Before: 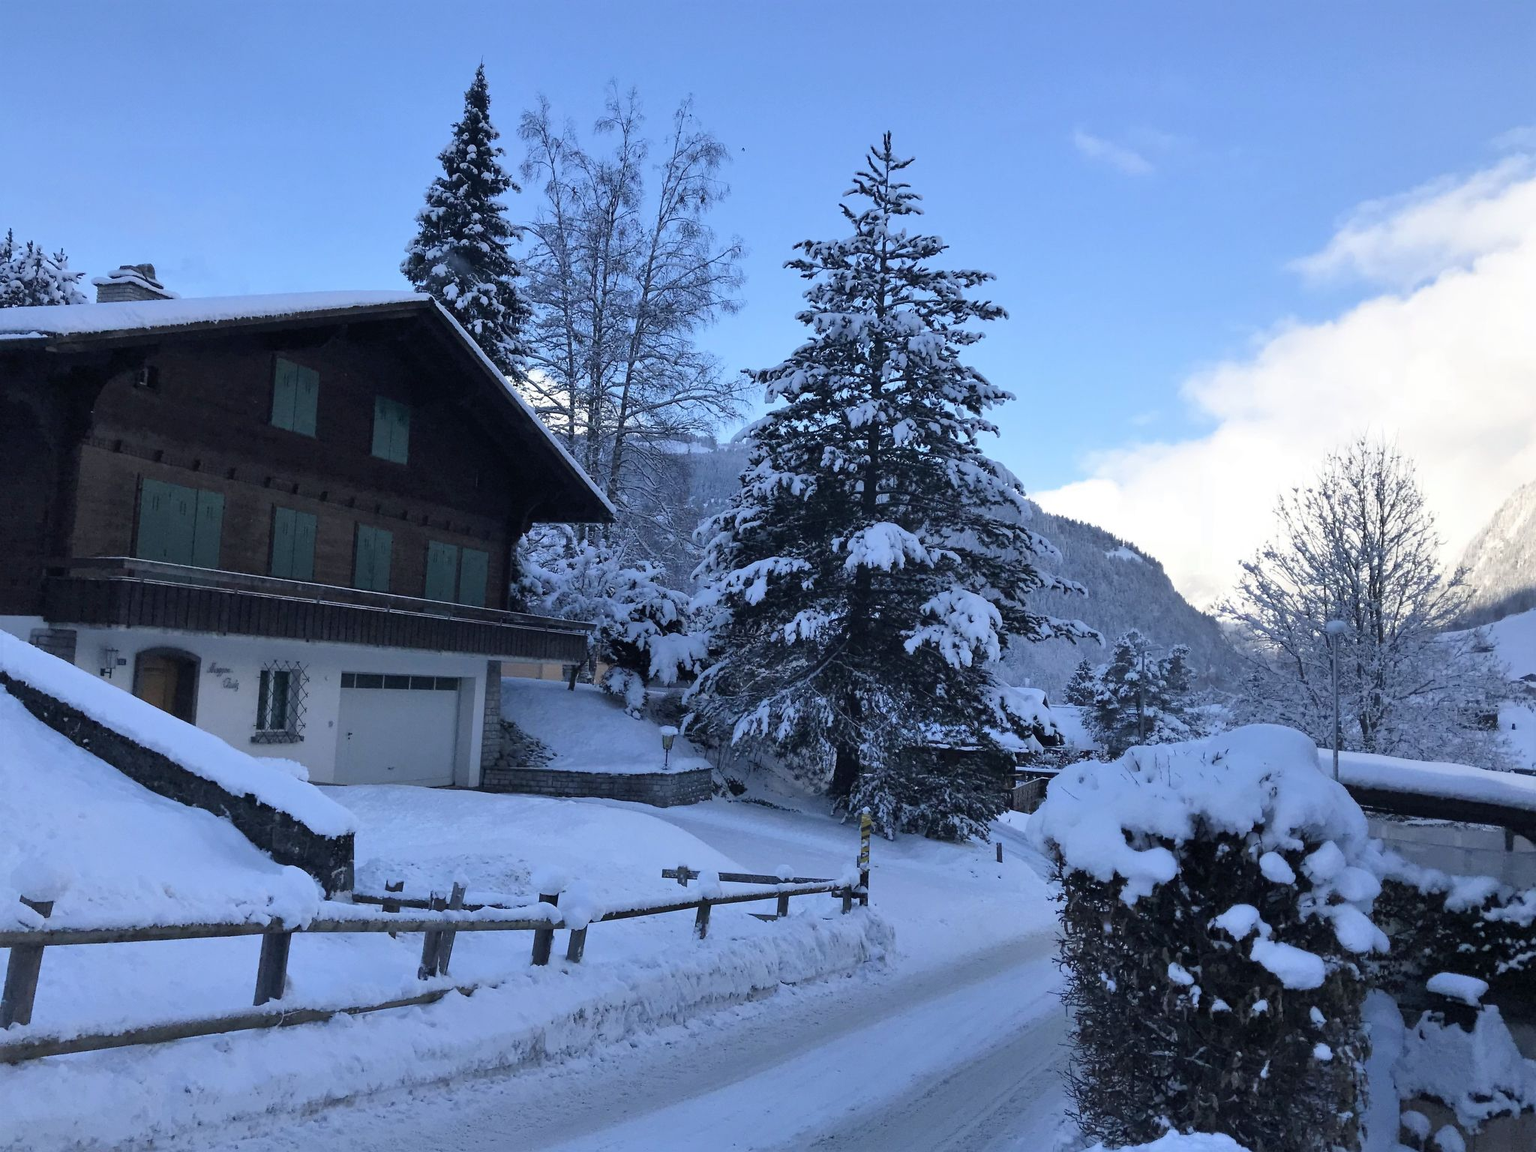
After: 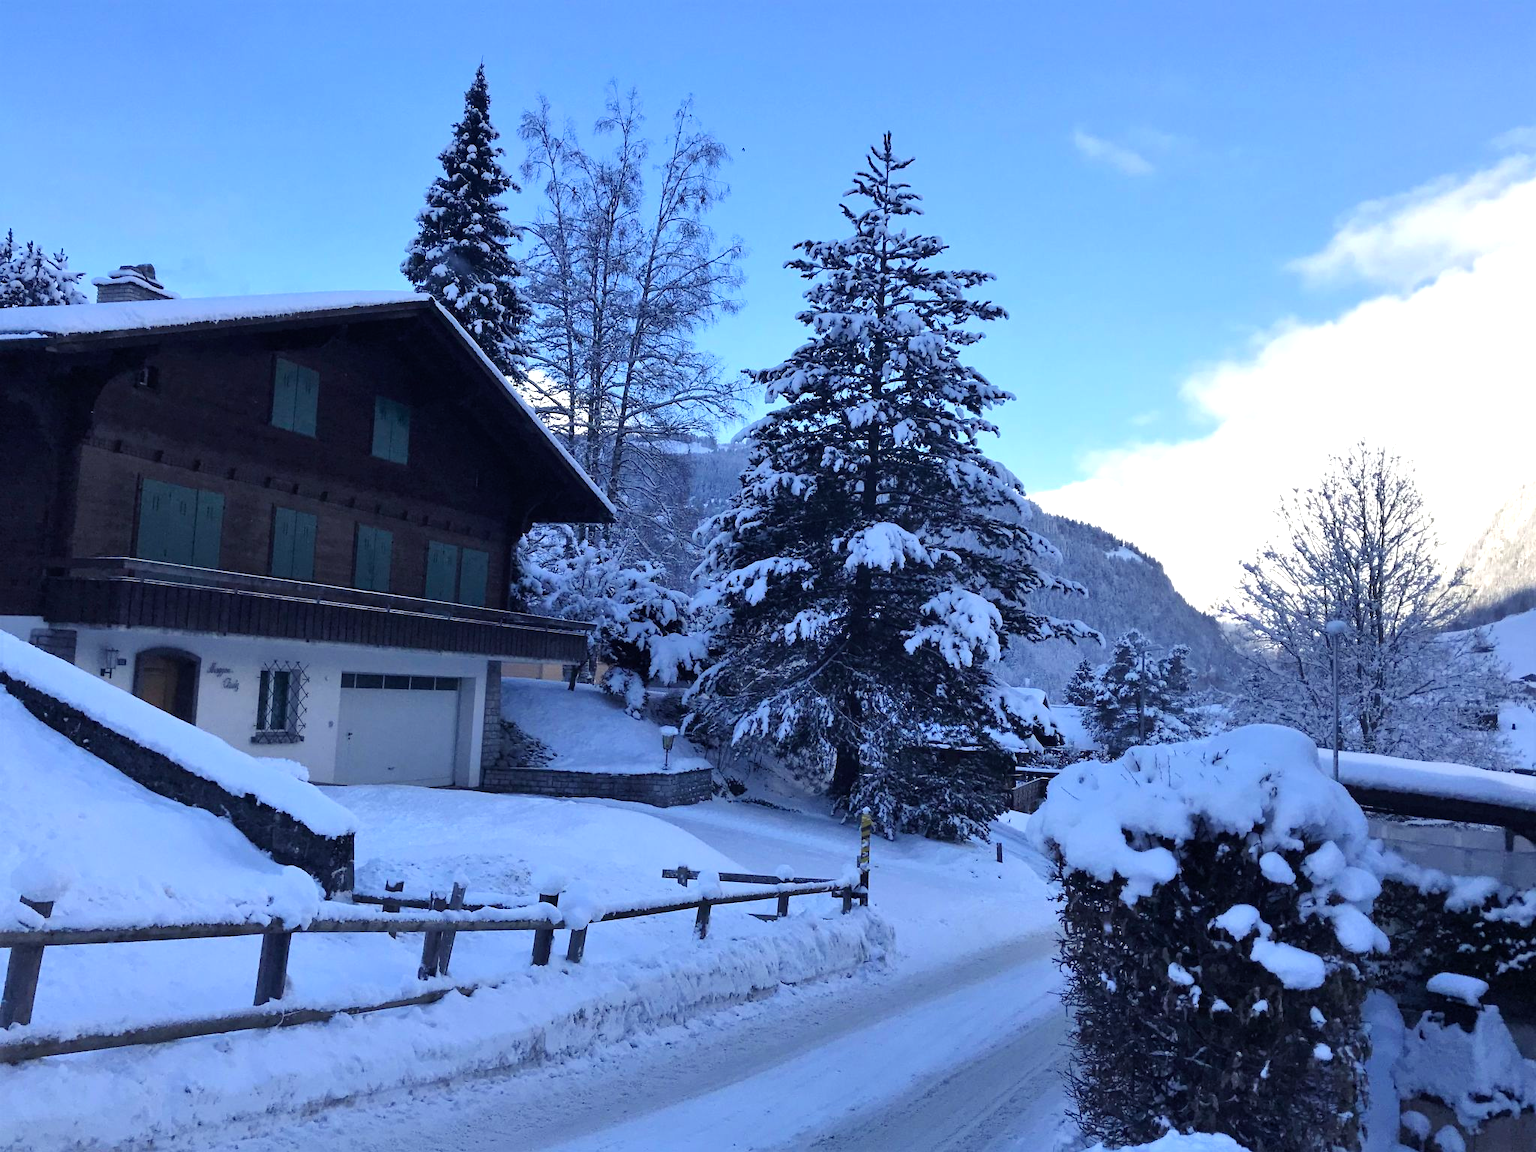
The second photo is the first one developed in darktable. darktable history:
color balance rgb: shadows lift › luminance -21.411%, shadows lift › chroma 6.575%, shadows lift › hue 268.95°, perceptual saturation grading › global saturation 25.72%, perceptual brilliance grading › highlights 10.364%, perceptual brilliance grading › mid-tones 5.283%
